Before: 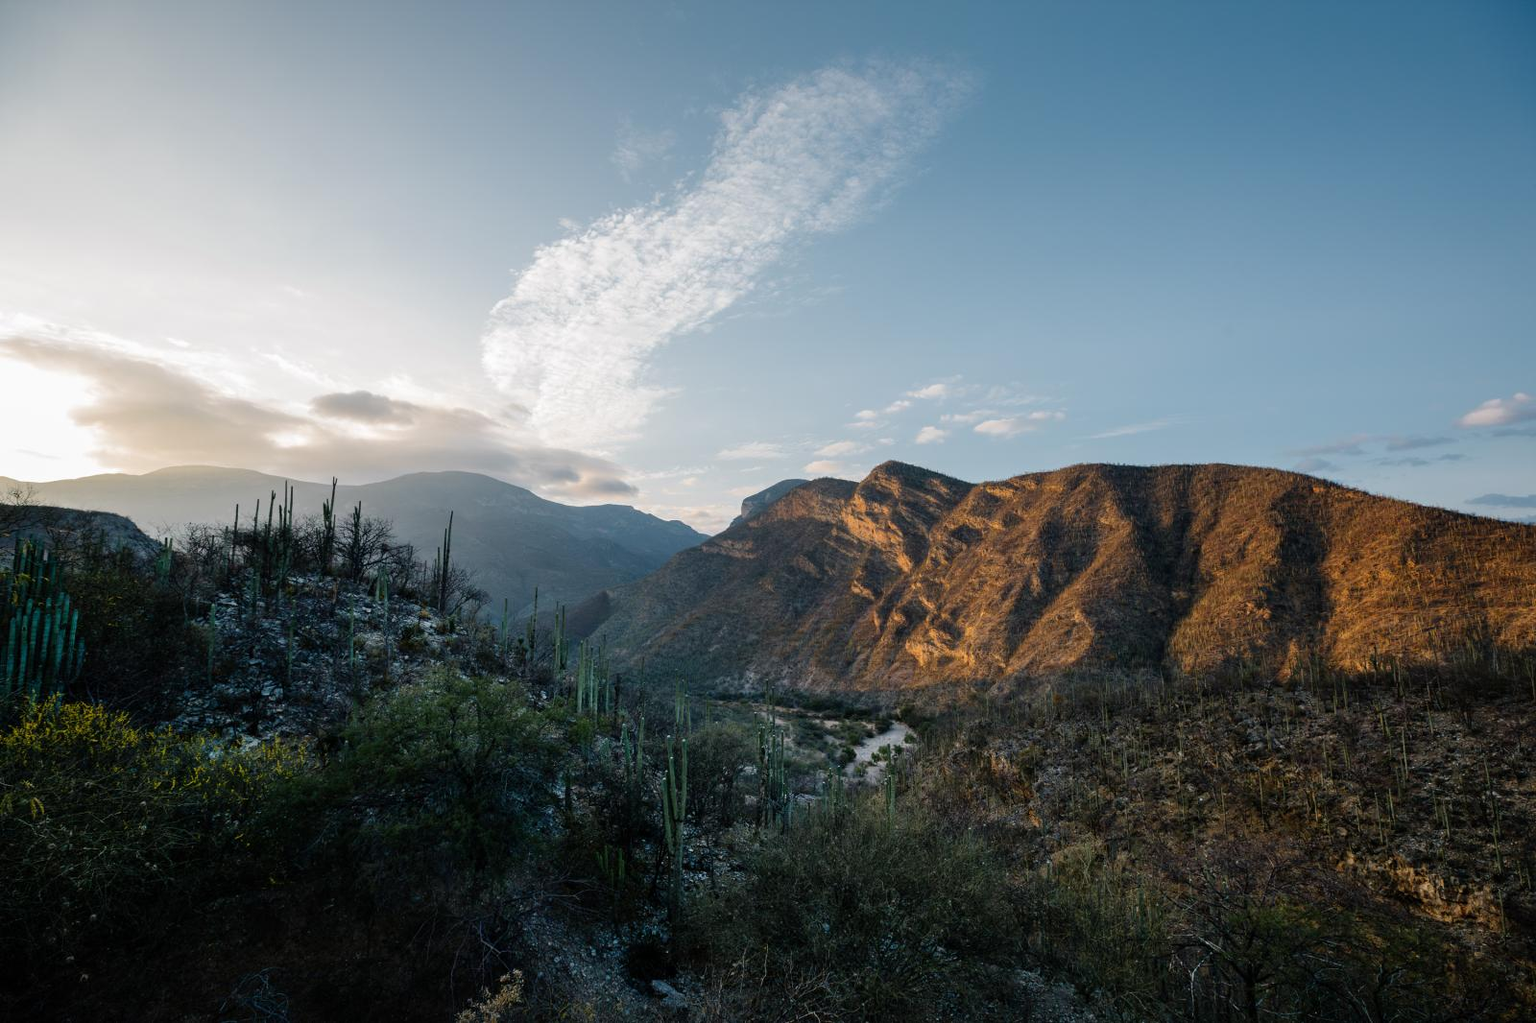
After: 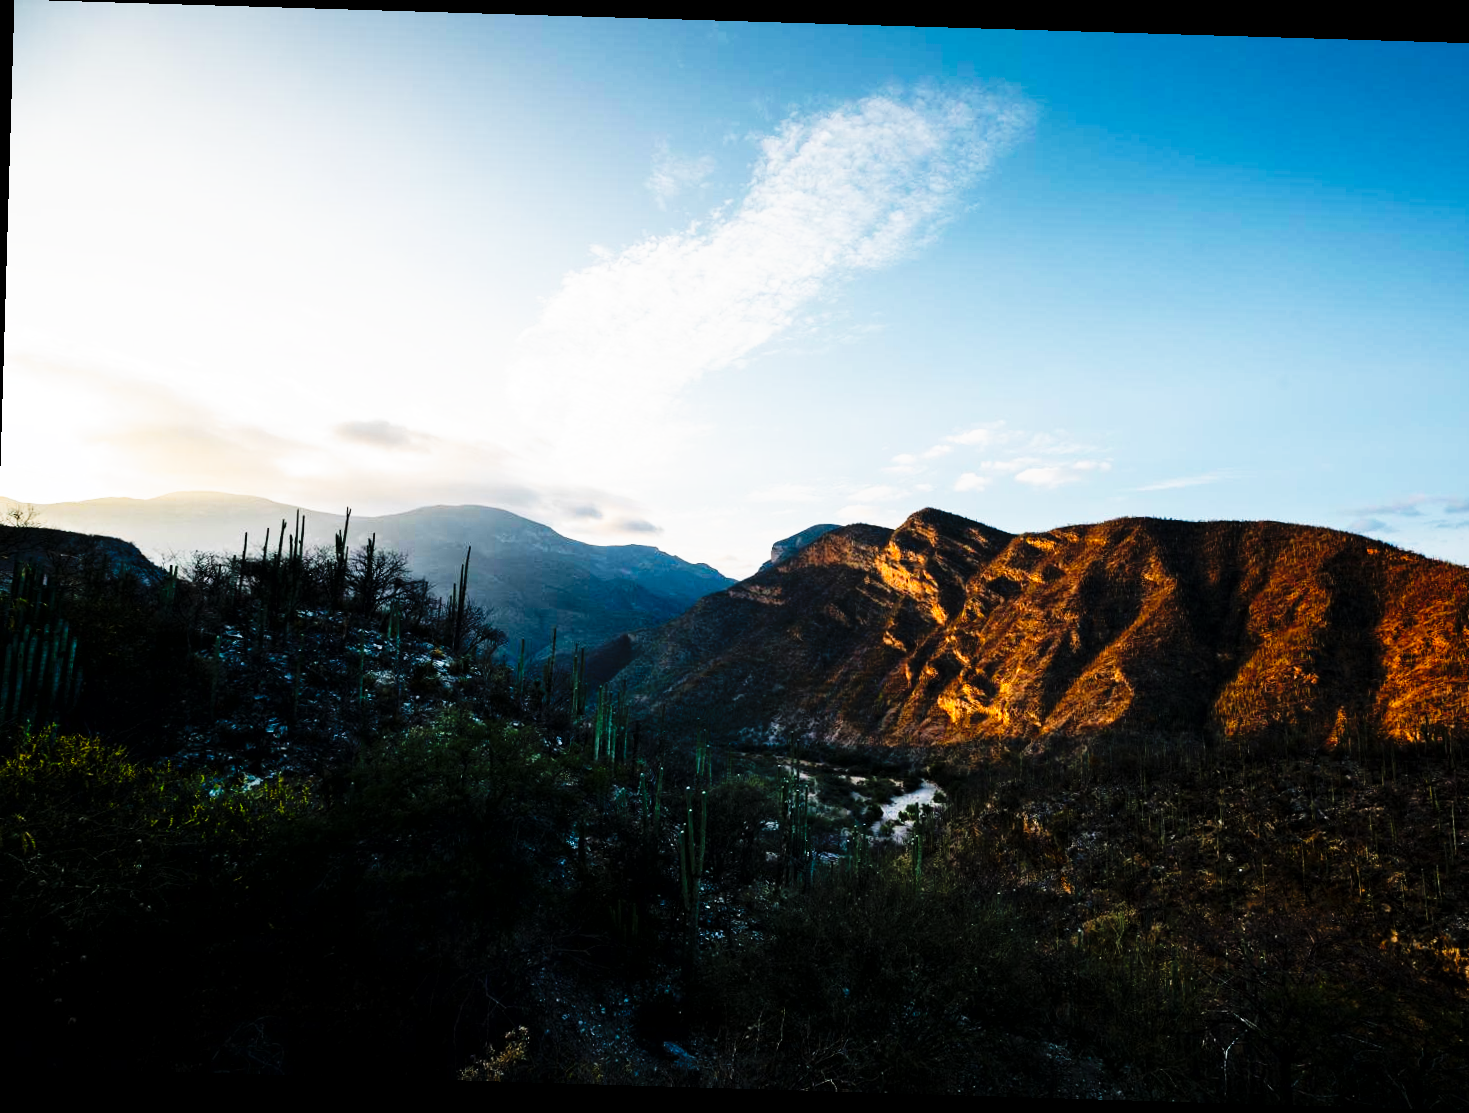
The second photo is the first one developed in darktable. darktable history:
tone curve: curves: ch0 [(0, 0) (0.003, 0.003) (0.011, 0.006) (0.025, 0.01) (0.044, 0.015) (0.069, 0.02) (0.1, 0.027) (0.136, 0.036) (0.177, 0.05) (0.224, 0.07) (0.277, 0.12) (0.335, 0.208) (0.399, 0.334) (0.468, 0.473) (0.543, 0.636) (0.623, 0.795) (0.709, 0.907) (0.801, 0.97) (0.898, 0.989) (1, 1)], preserve colors none
contrast brightness saturation: saturation -0.05
crop and rotate: left 1.088%, right 8.807%
rotate and perspective: rotation 1.72°, automatic cropping off
exposure: black level correction 0.005, exposure 0.014 EV, compensate highlight preservation false
